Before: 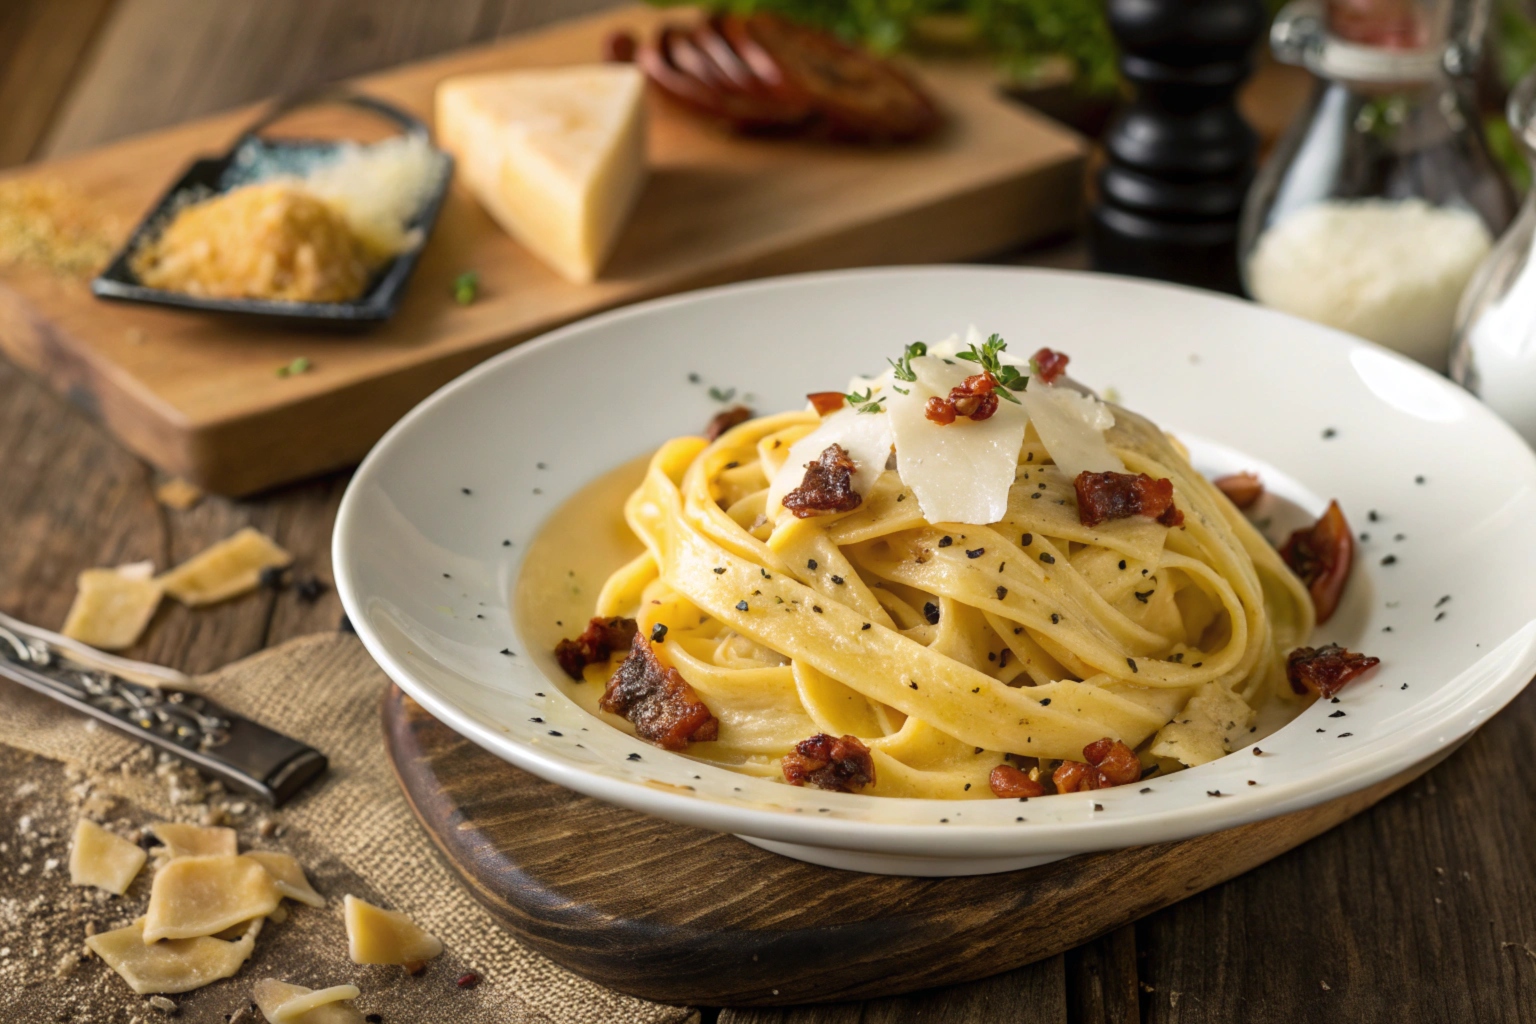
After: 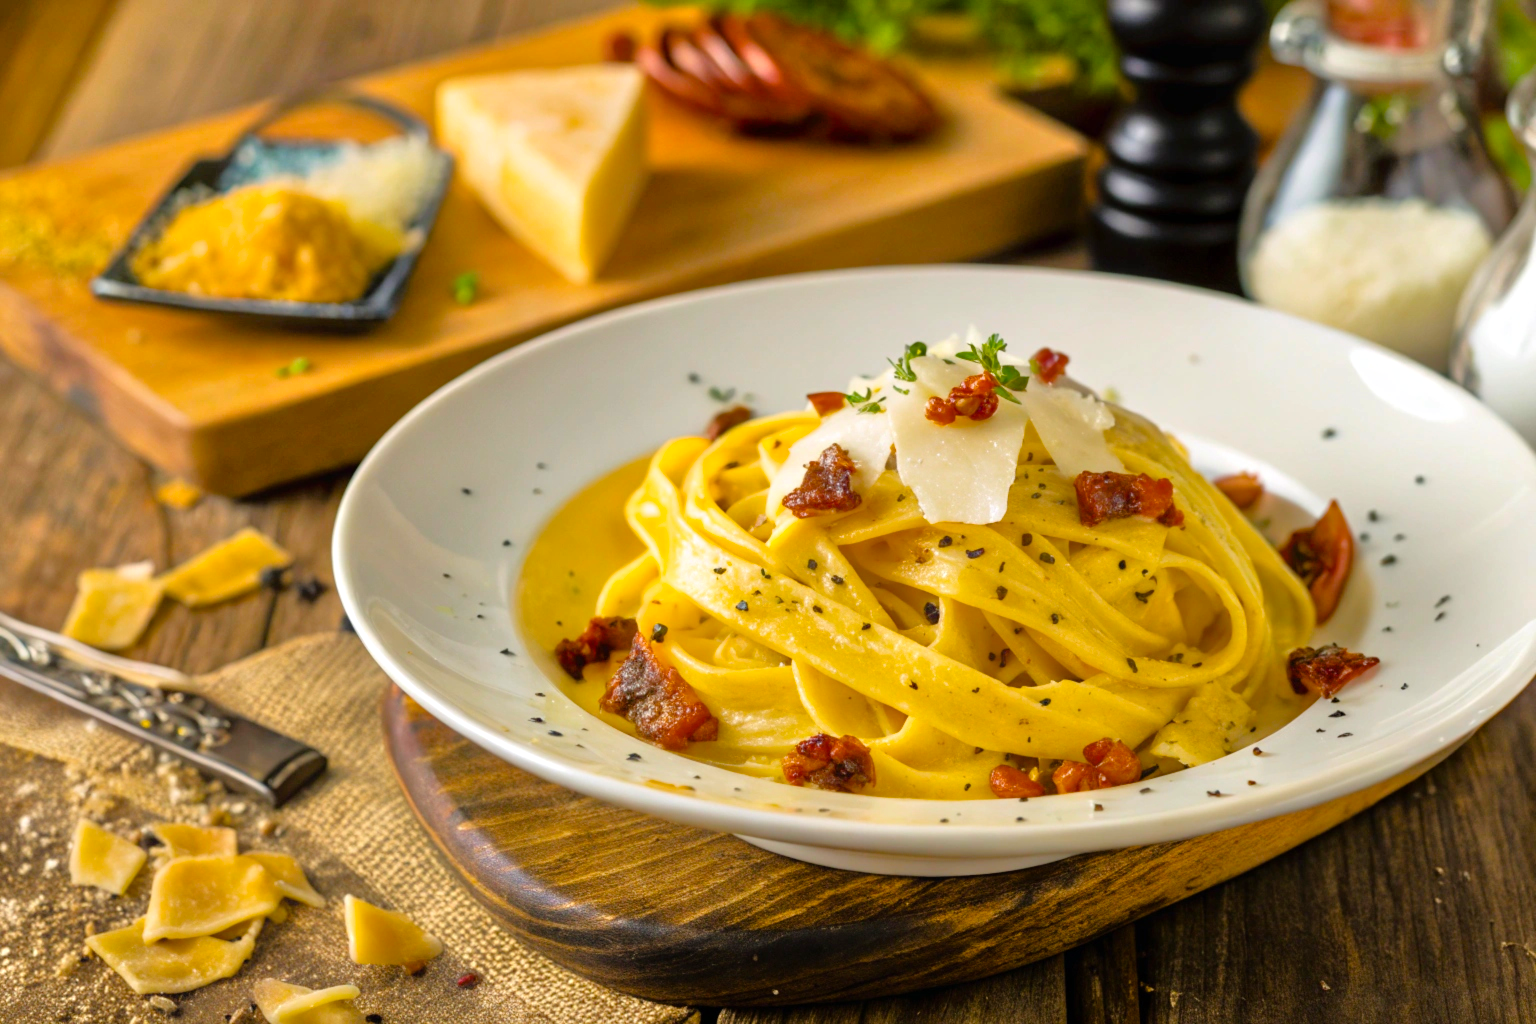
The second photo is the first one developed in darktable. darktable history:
color balance rgb: linear chroma grading › global chroma 15%, perceptual saturation grading › global saturation 30%
tone equalizer: -7 EV 0.15 EV, -6 EV 0.6 EV, -5 EV 1.15 EV, -4 EV 1.33 EV, -3 EV 1.15 EV, -2 EV 0.6 EV, -1 EV 0.15 EV, mask exposure compensation -0.5 EV
